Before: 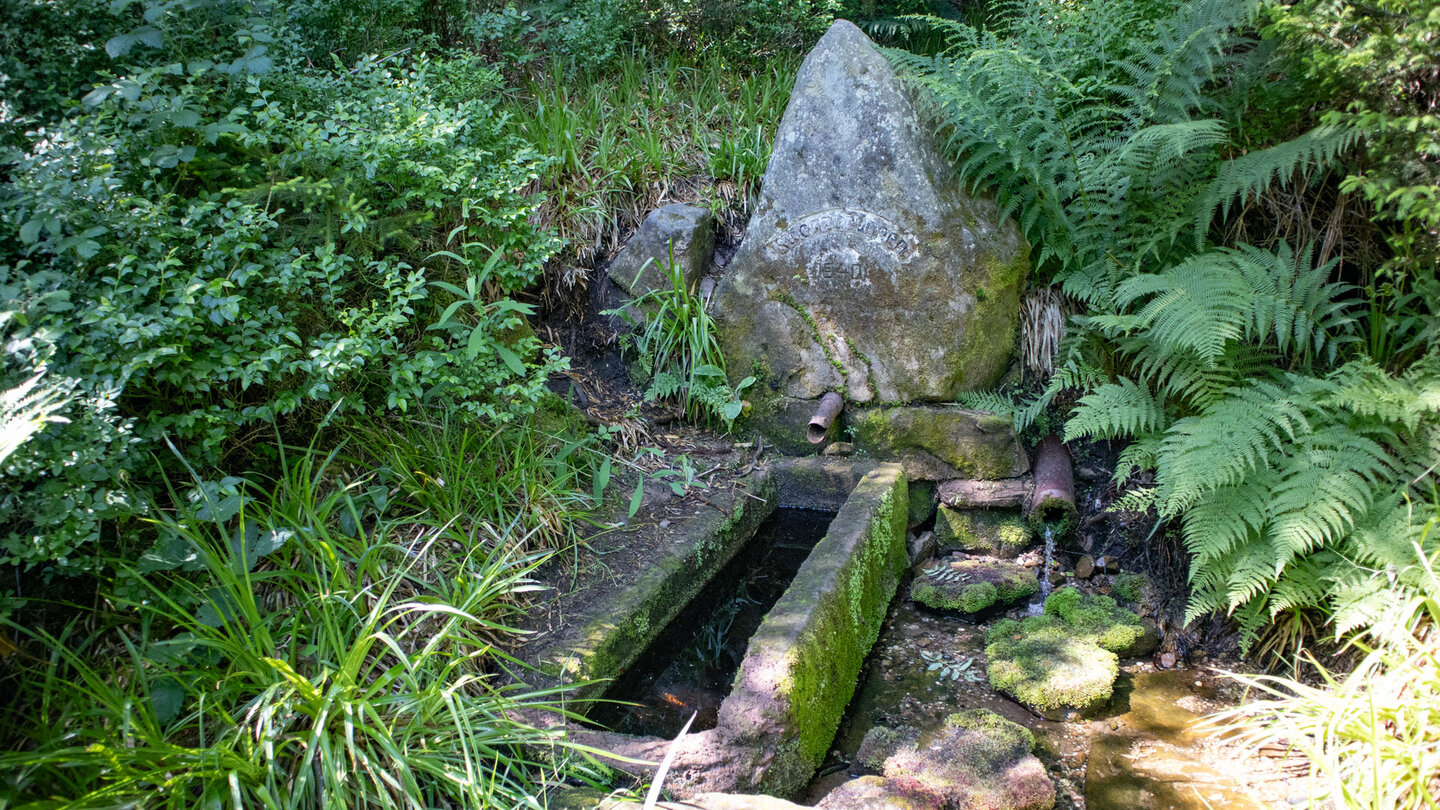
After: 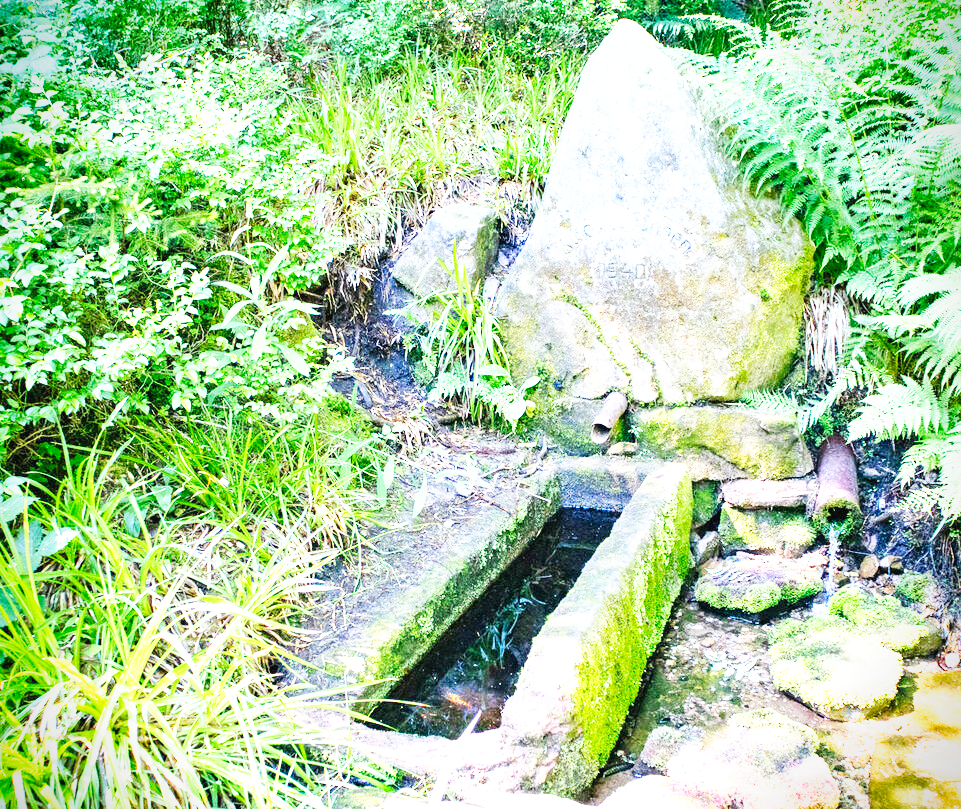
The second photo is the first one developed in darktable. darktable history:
levels: levels [0, 0.445, 1]
exposure: black level correction 0, exposure 1.468 EV, compensate exposure bias true, compensate highlight preservation false
base curve: curves: ch0 [(0, 0) (0.007, 0.004) (0.027, 0.03) (0.046, 0.07) (0.207, 0.54) (0.442, 0.872) (0.673, 0.972) (1, 1)], preserve colors none
vignetting: fall-off start 91.58%, saturation 0.374
crop and rotate: left 15.001%, right 18.195%
